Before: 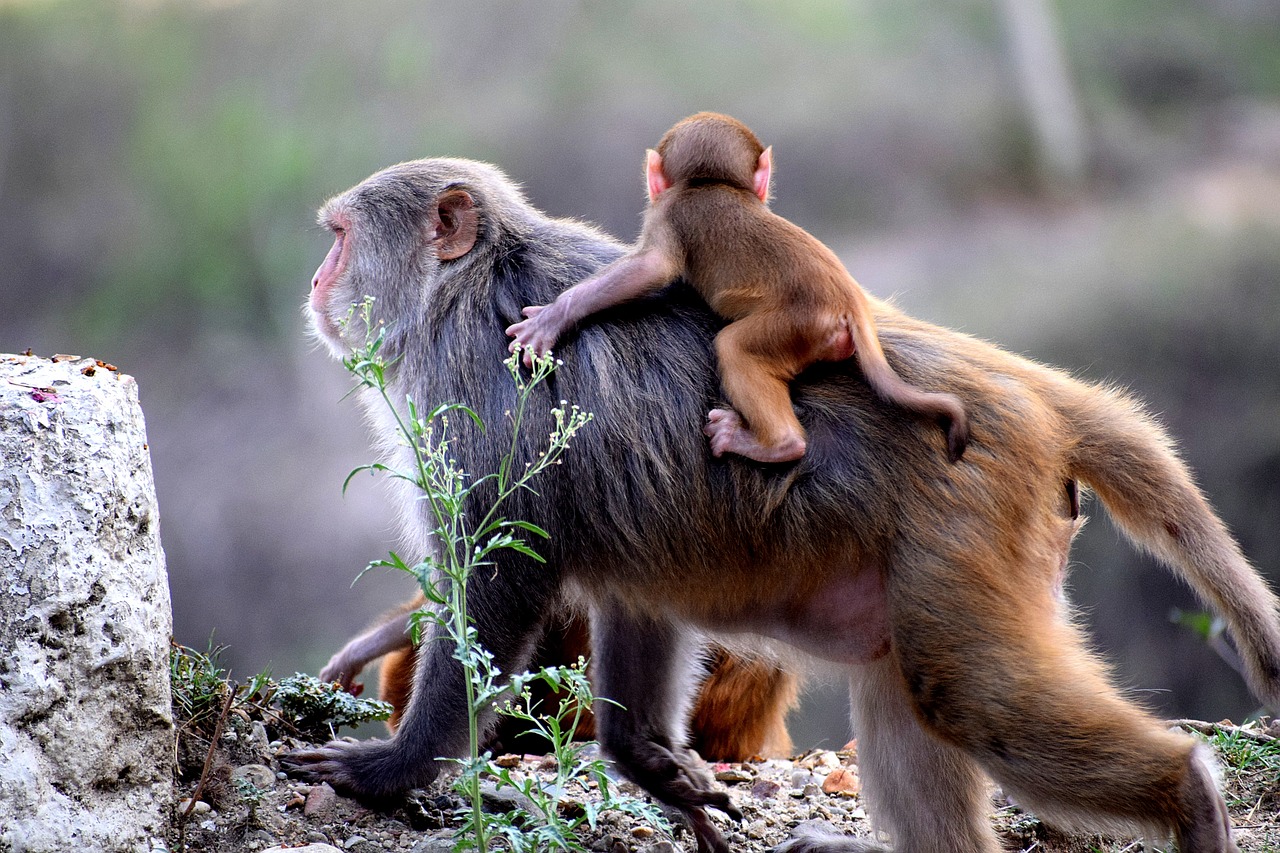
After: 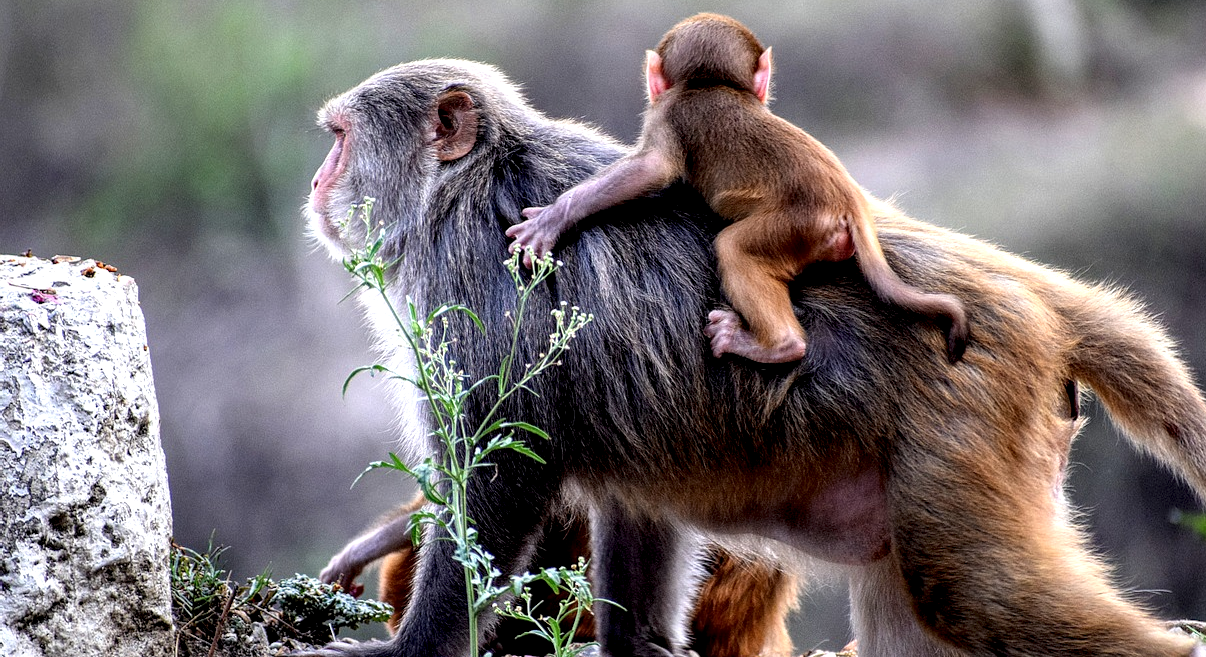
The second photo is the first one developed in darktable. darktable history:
crop and rotate: angle 0.03°, top 11.643%, right 5.651%, bottom 11.189%
local contrast: highlights 60%, shadows 60%, detail 160%
